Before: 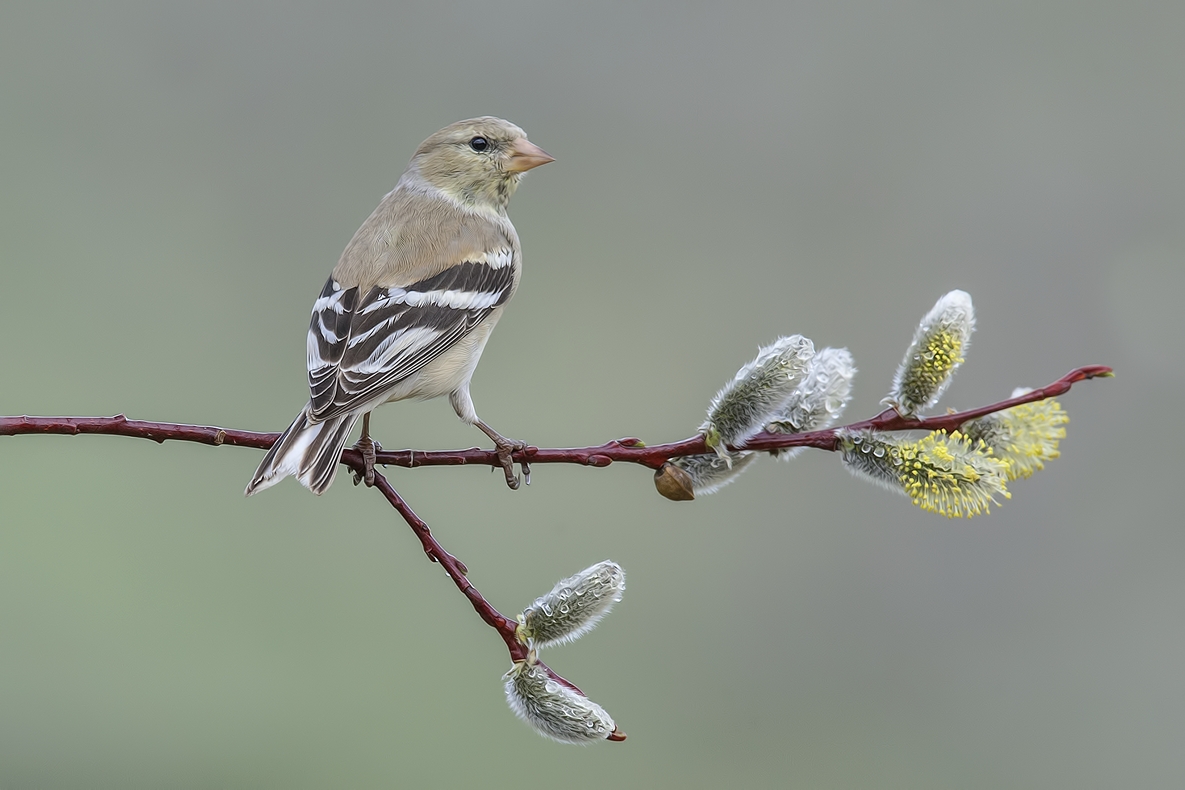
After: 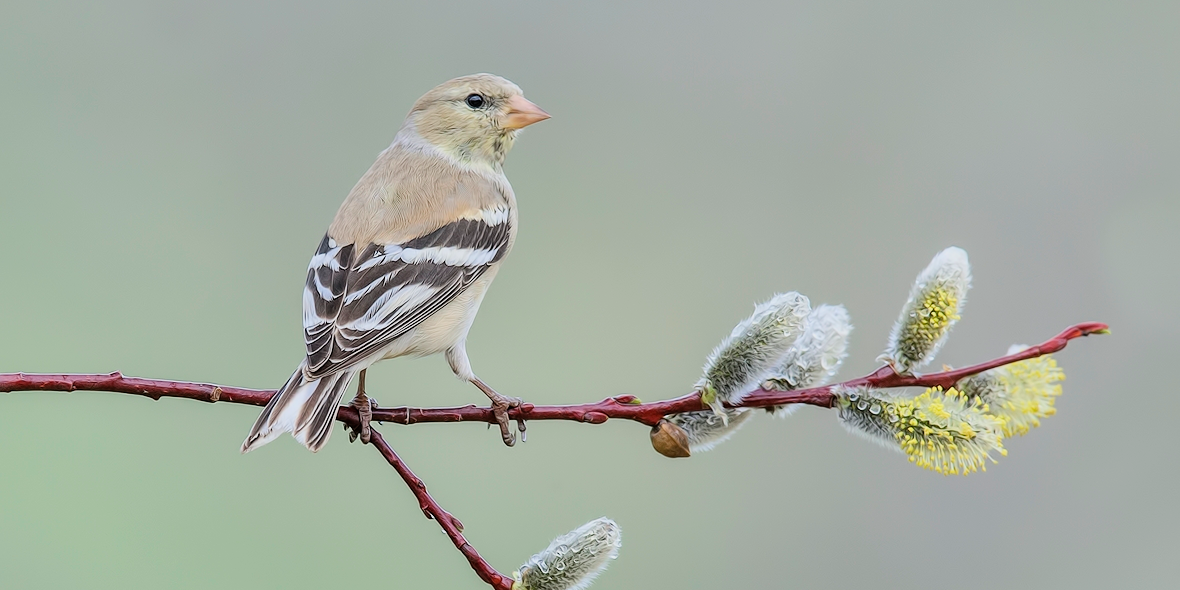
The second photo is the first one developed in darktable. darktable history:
filmic rgb: black relative exposure -7.65 EV, white relative exposure 4.56 EV, hardness 3.61, color science v6 (2022)
exposure: black level correction 0, exposure 0.7 EV, compensate exposure bias true, compensate highlight preservation false
crop: left 0.387%, top 5.469%, bottom 19.809%
